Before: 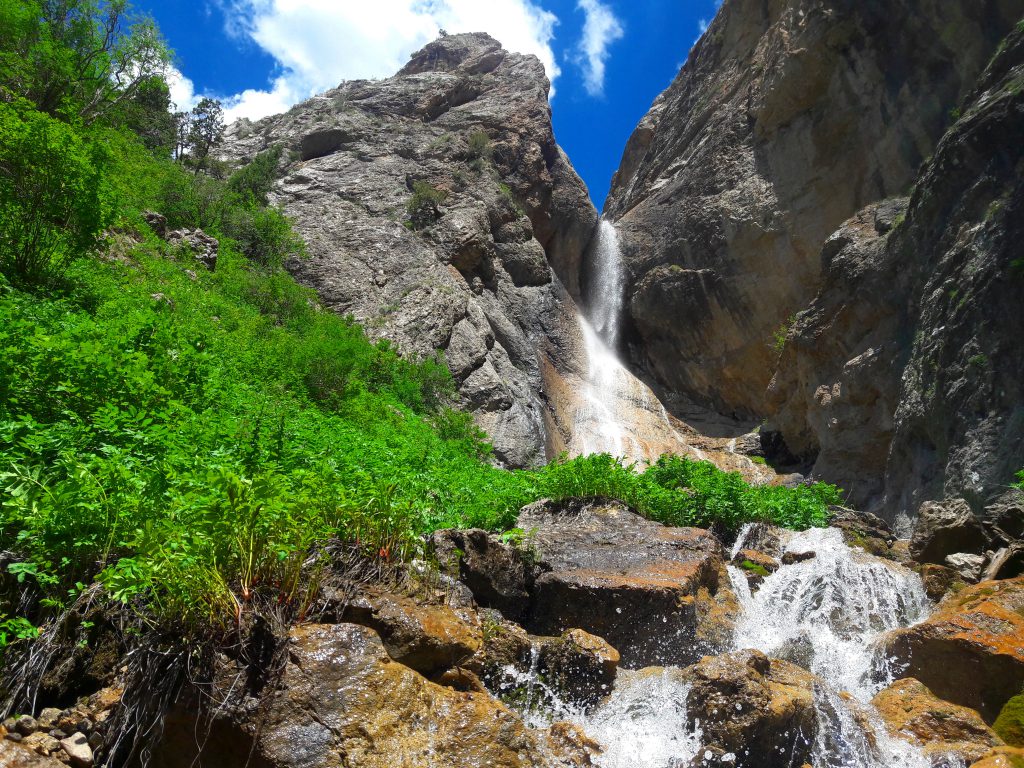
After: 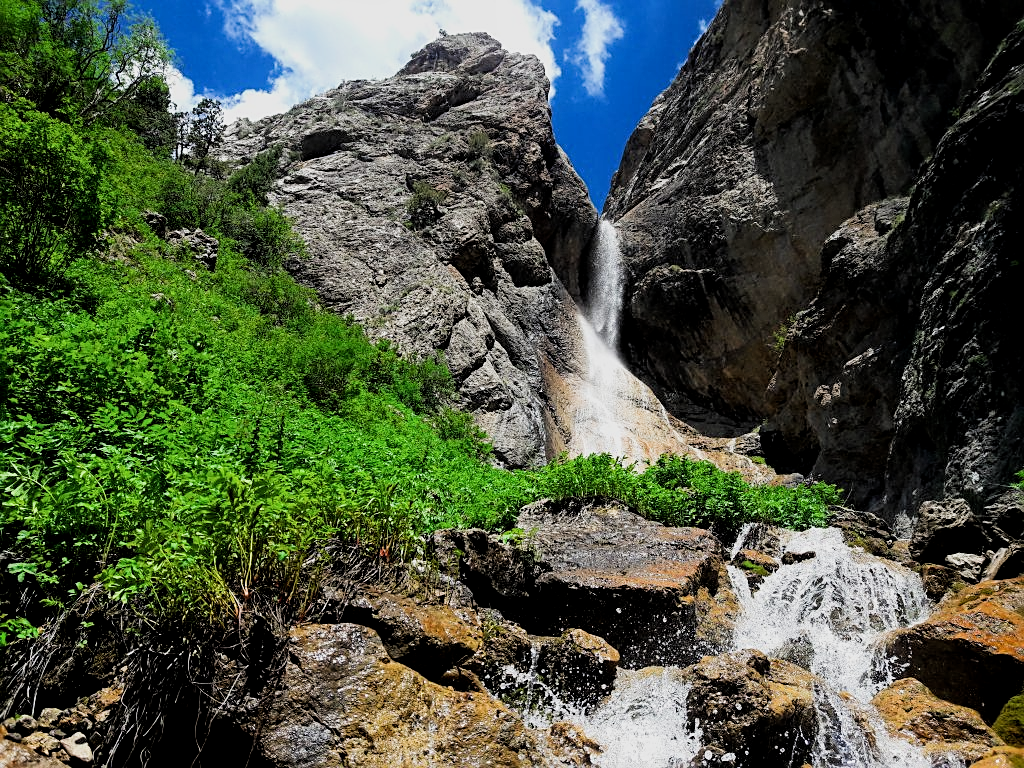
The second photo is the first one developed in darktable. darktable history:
filmic rgb: black relative exposure -5 EV, hardness 2.88, contrast 1.3, highlights saturation mix -30%
tone equalizer: on, module defaults
local contrast: highlights 100%, shadows 100%, detail 120%, midtone range 0.2
sharpen: on, module defaults
